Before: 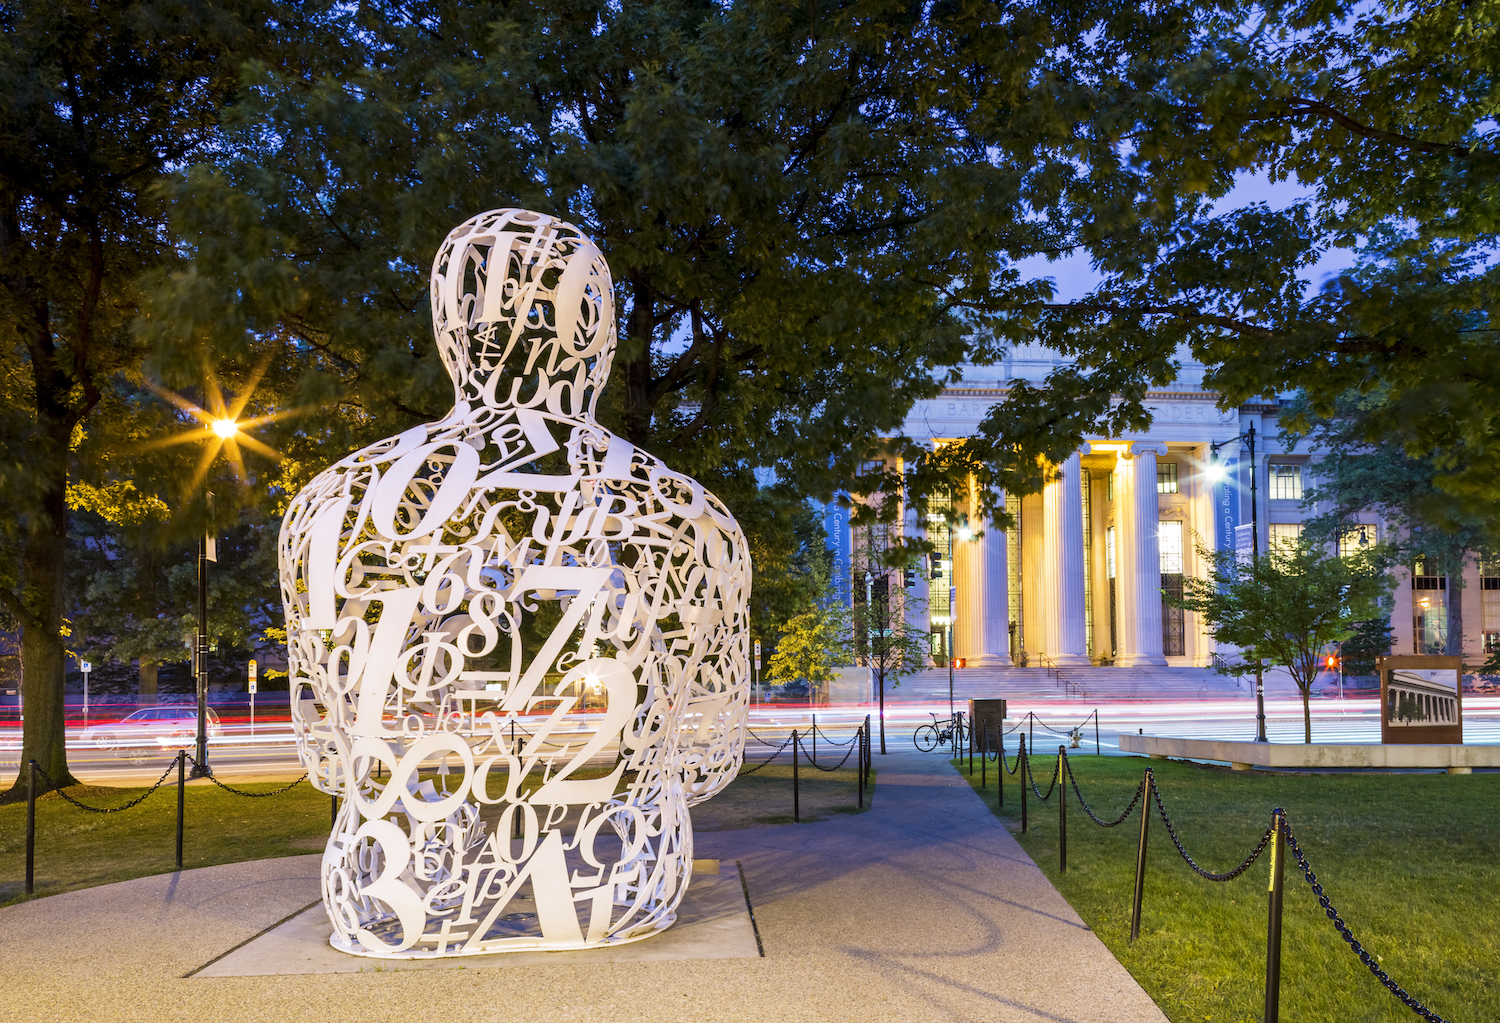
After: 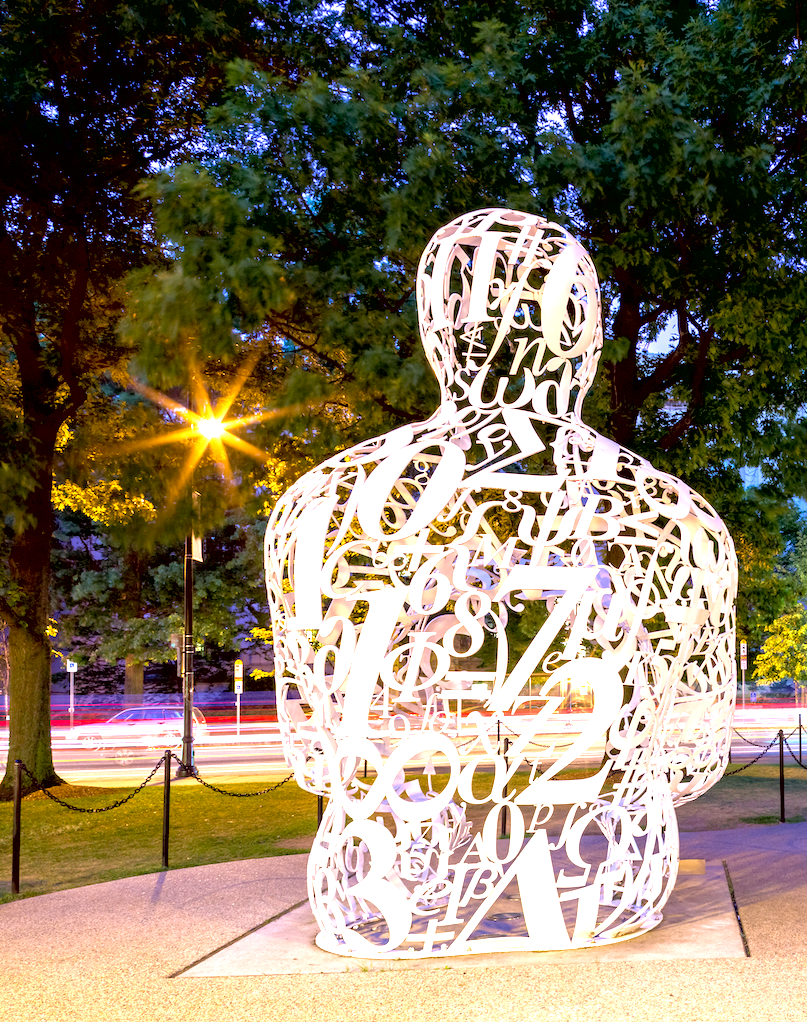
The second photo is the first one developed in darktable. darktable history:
exposure: black level correction 0.01, exposure 1 EV, compensate exposure bias true, compensate highlight preservation false
tone curve: curves: ch0 [(0, 0) (0.045, 0.074) (0.883, 0.858) (1, 1)]; ch1 [(0, 0) (0.149, 0.074) (0.379, 0.327) (0.427, 0.401) (0.489, 0.479) (0.505, 0.515) (0.537, 0.573) (0.563, 0.599) (1, 1)]; ch2 [(0, 0) (0.307, 0.298) (0.388, 0.375) (0.443, 0.456) (0.485, 0.492) (1, 1)], color space Lab, independent channels, preserve colors none
crop: left 0.958%, right 45.24%, bottom 0.089%
